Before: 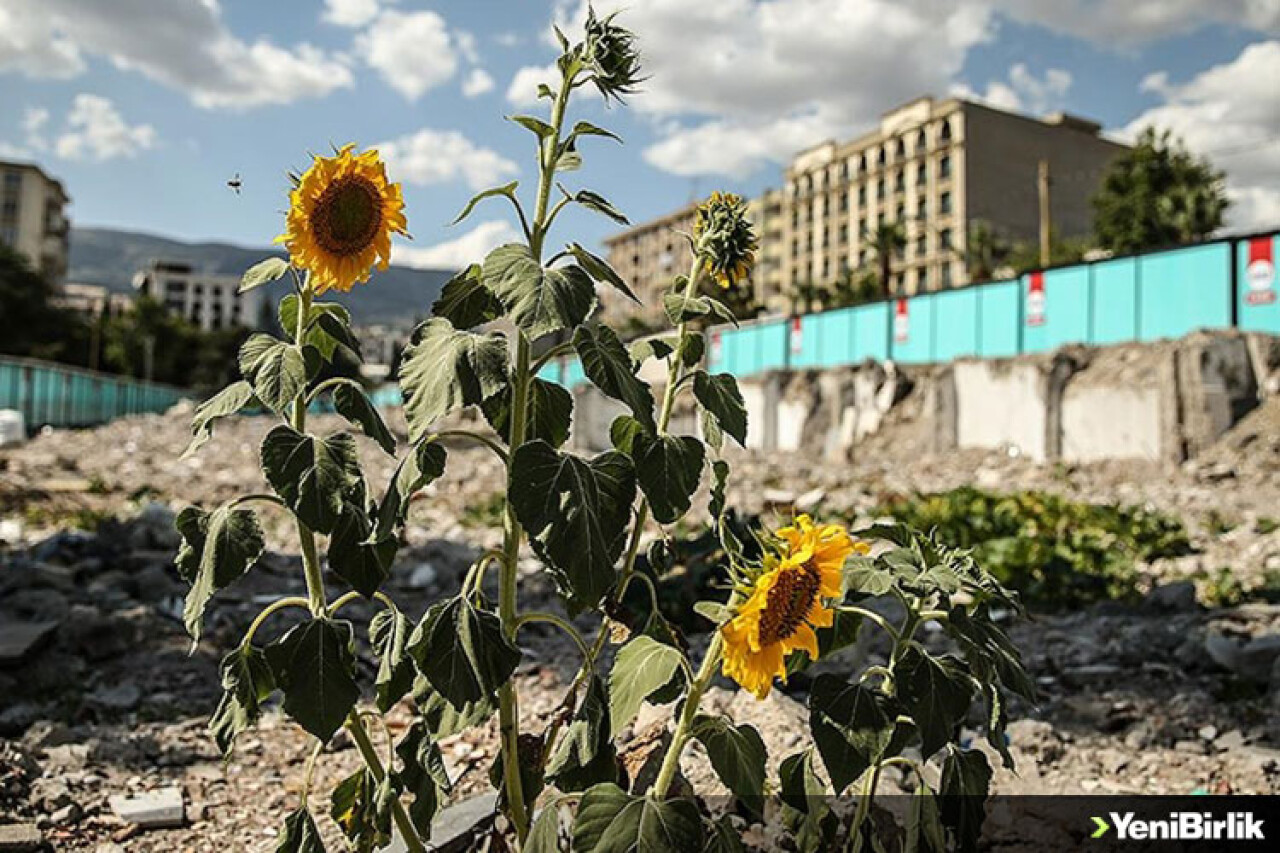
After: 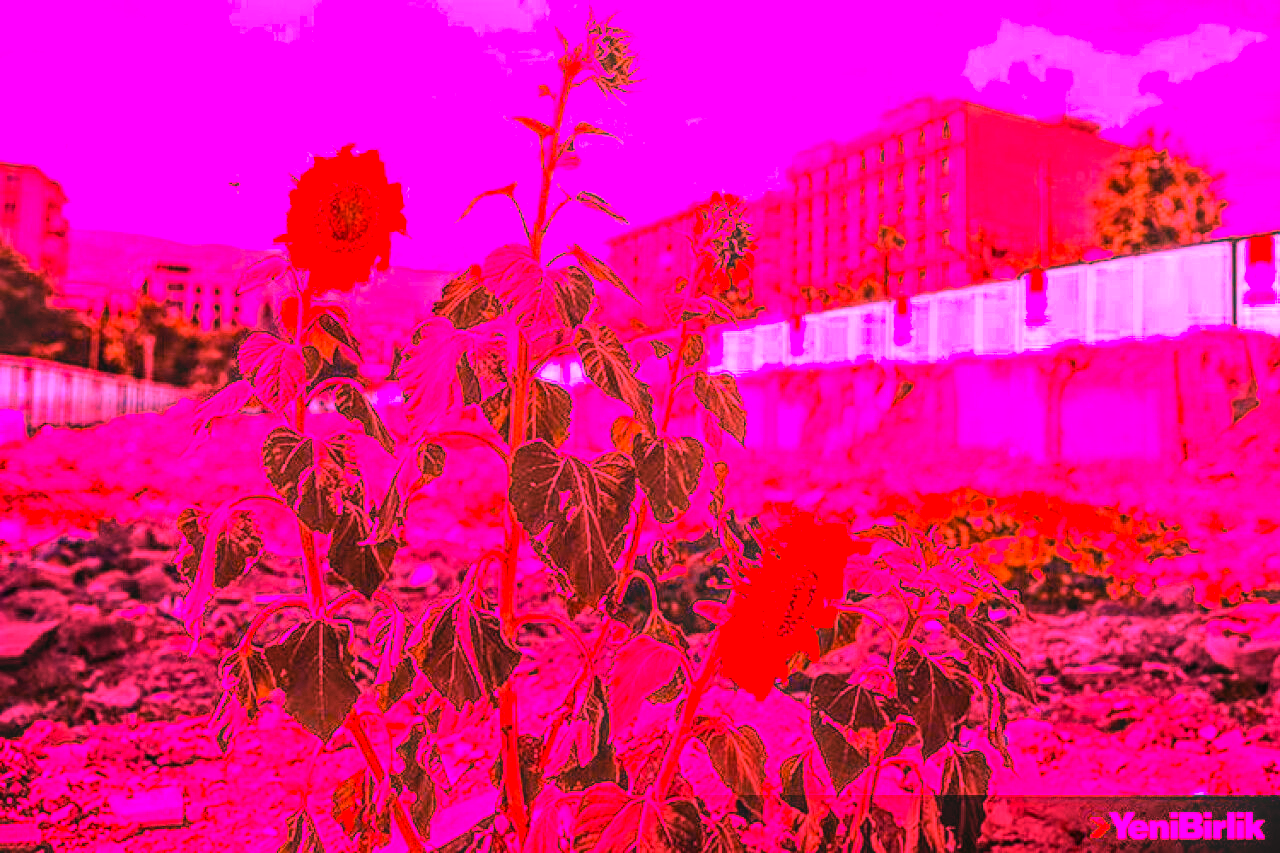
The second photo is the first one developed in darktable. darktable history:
color correction: highlights a* -4.28, highlights b* 6.53
contrast brightness saturation: contrast 0.09, saturation 0.28
local contrast: detail 130%
white balance: red 4.26, blue 1.802
